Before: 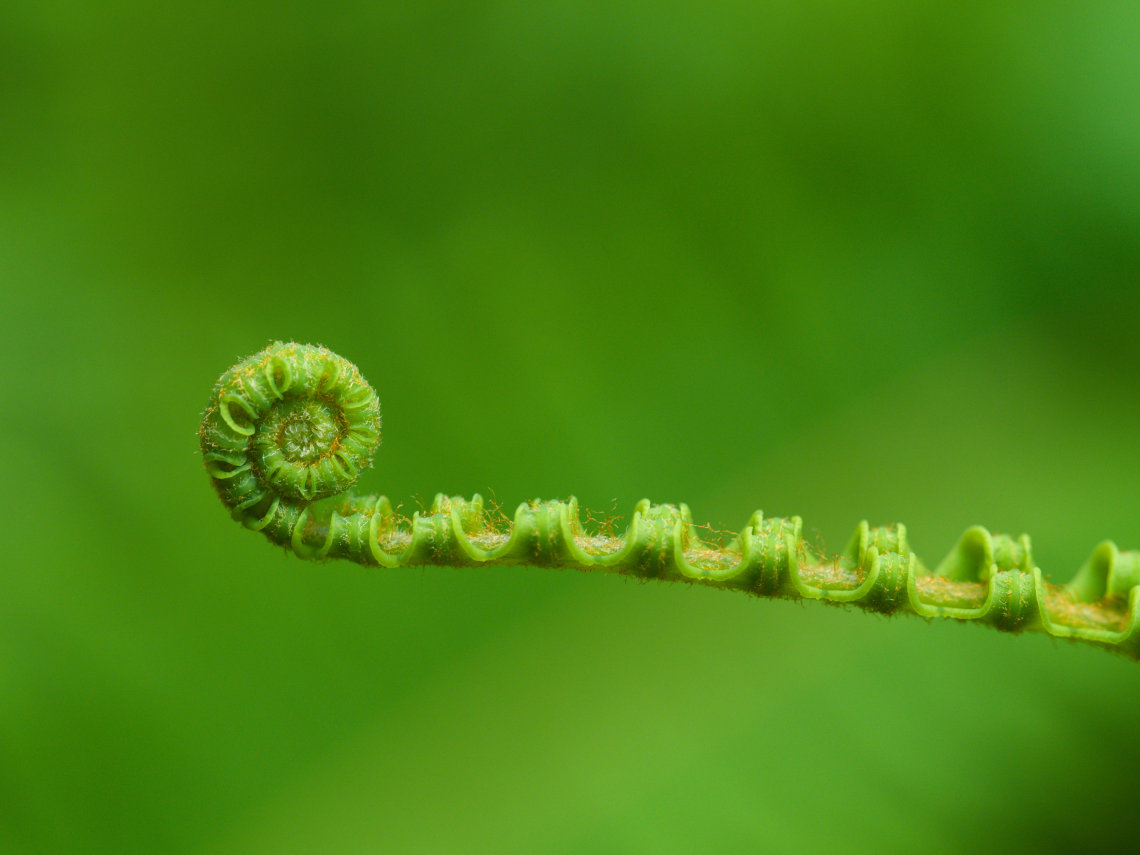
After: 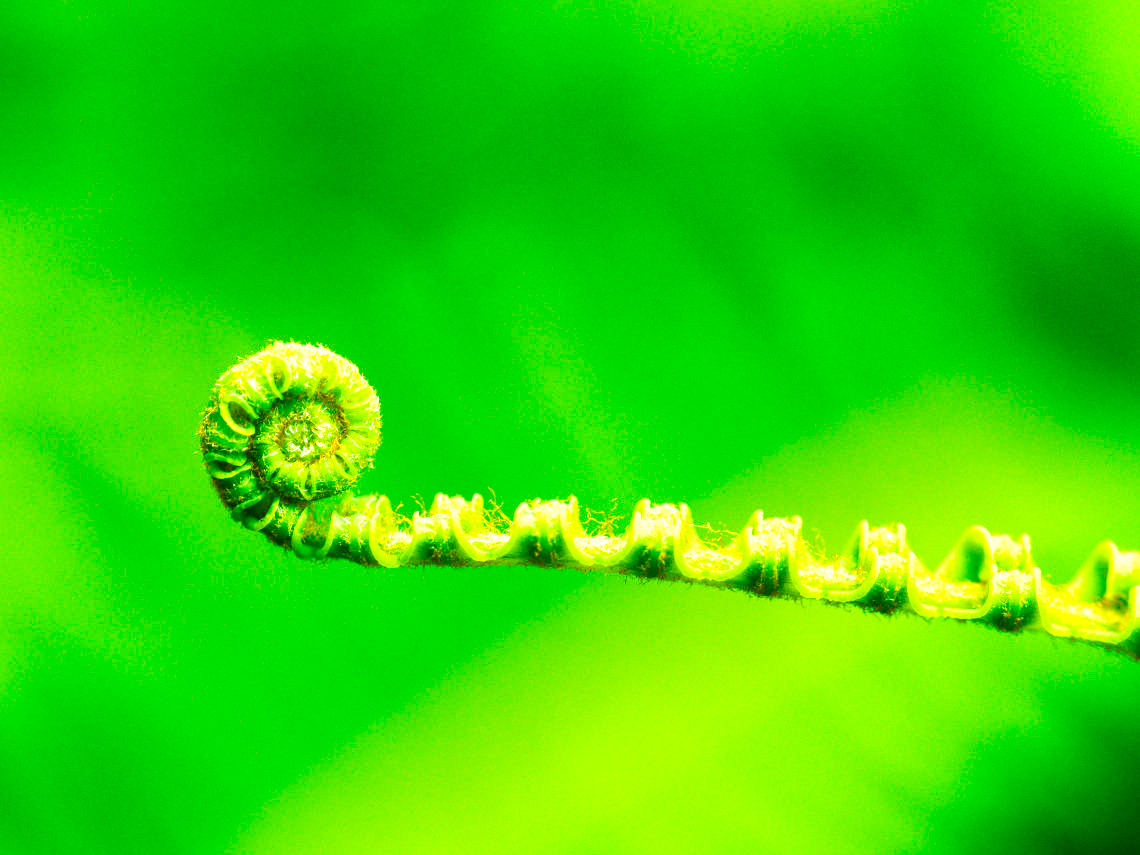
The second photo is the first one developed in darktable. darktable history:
base curve: curves: ch0 [(0, 0) (0.007, 0.004) (0.027, 0.03) (0.046, 0.07) (0.207, 0.54) (0.442, 0.872) (0.673, 0.972) (1, 1)], preserve colors none
levels: levels [0, 0.474, 0.947]
color correction: saturation 1.34
local contrast: detail 130%
